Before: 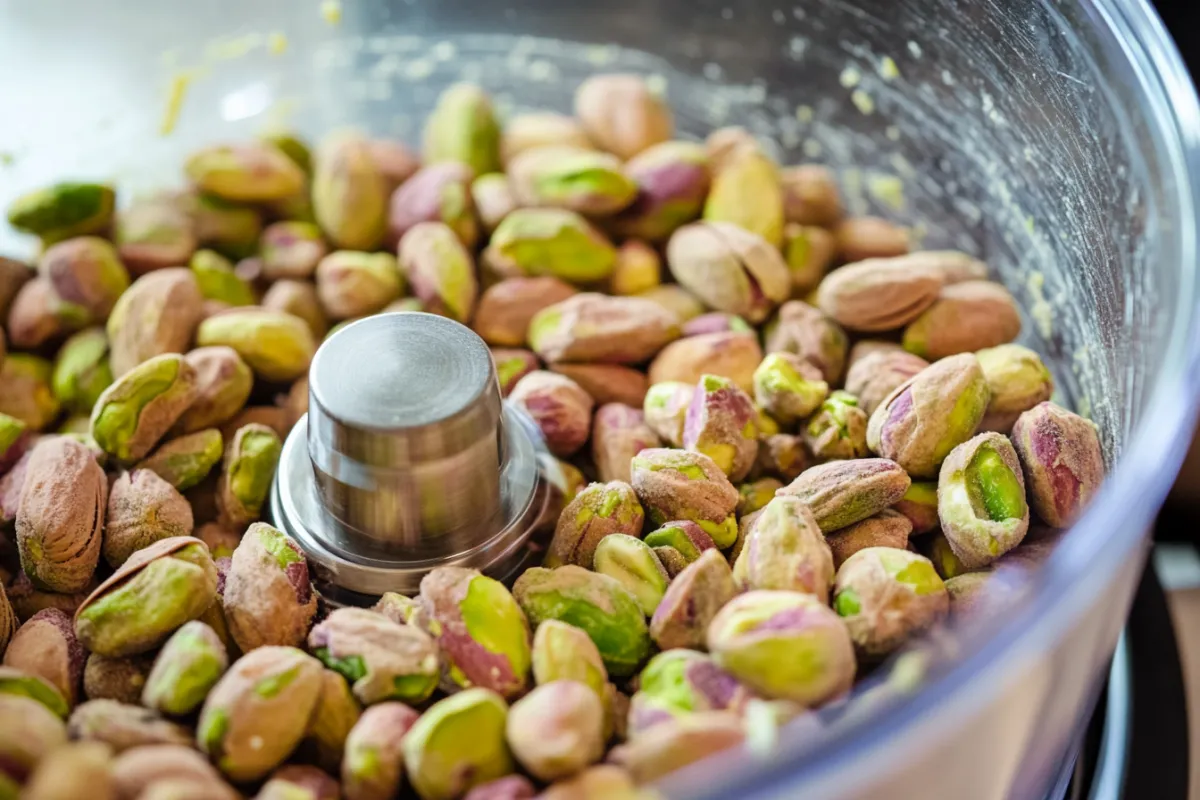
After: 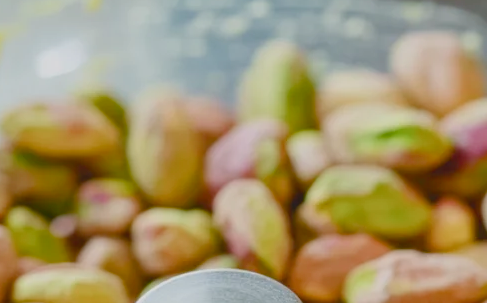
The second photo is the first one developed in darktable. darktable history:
crop: left 15.452%, top 5.459%, right 43.956%, bottom 56.62%
color balance rgb: shadows lift › chroma 1%, shadows lift › hue 113°, highlights gain › chroma 0.2%, highlights gain › hue 333°, perceptual saturation grading › global saturation 20%, perceptual saturation grading › highlights -50%, perceptual saturation grading › shadows 25%, contrast -10%
lowpass: radius 0.1, contrast 0.85, saturation 1.1, unbound 0
